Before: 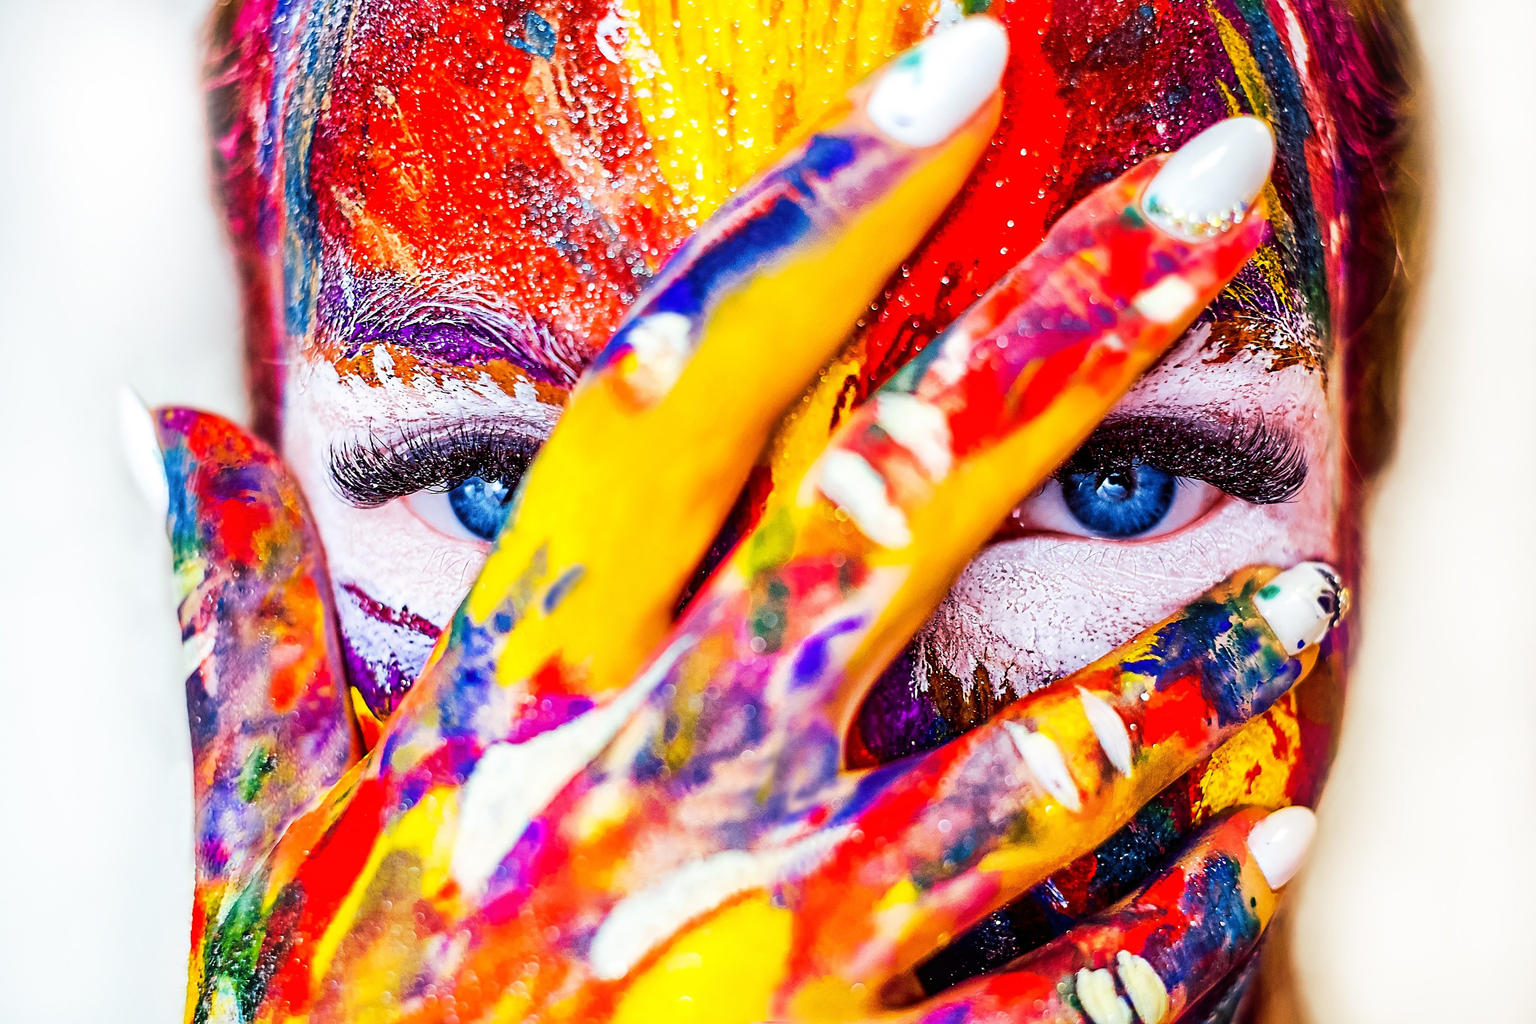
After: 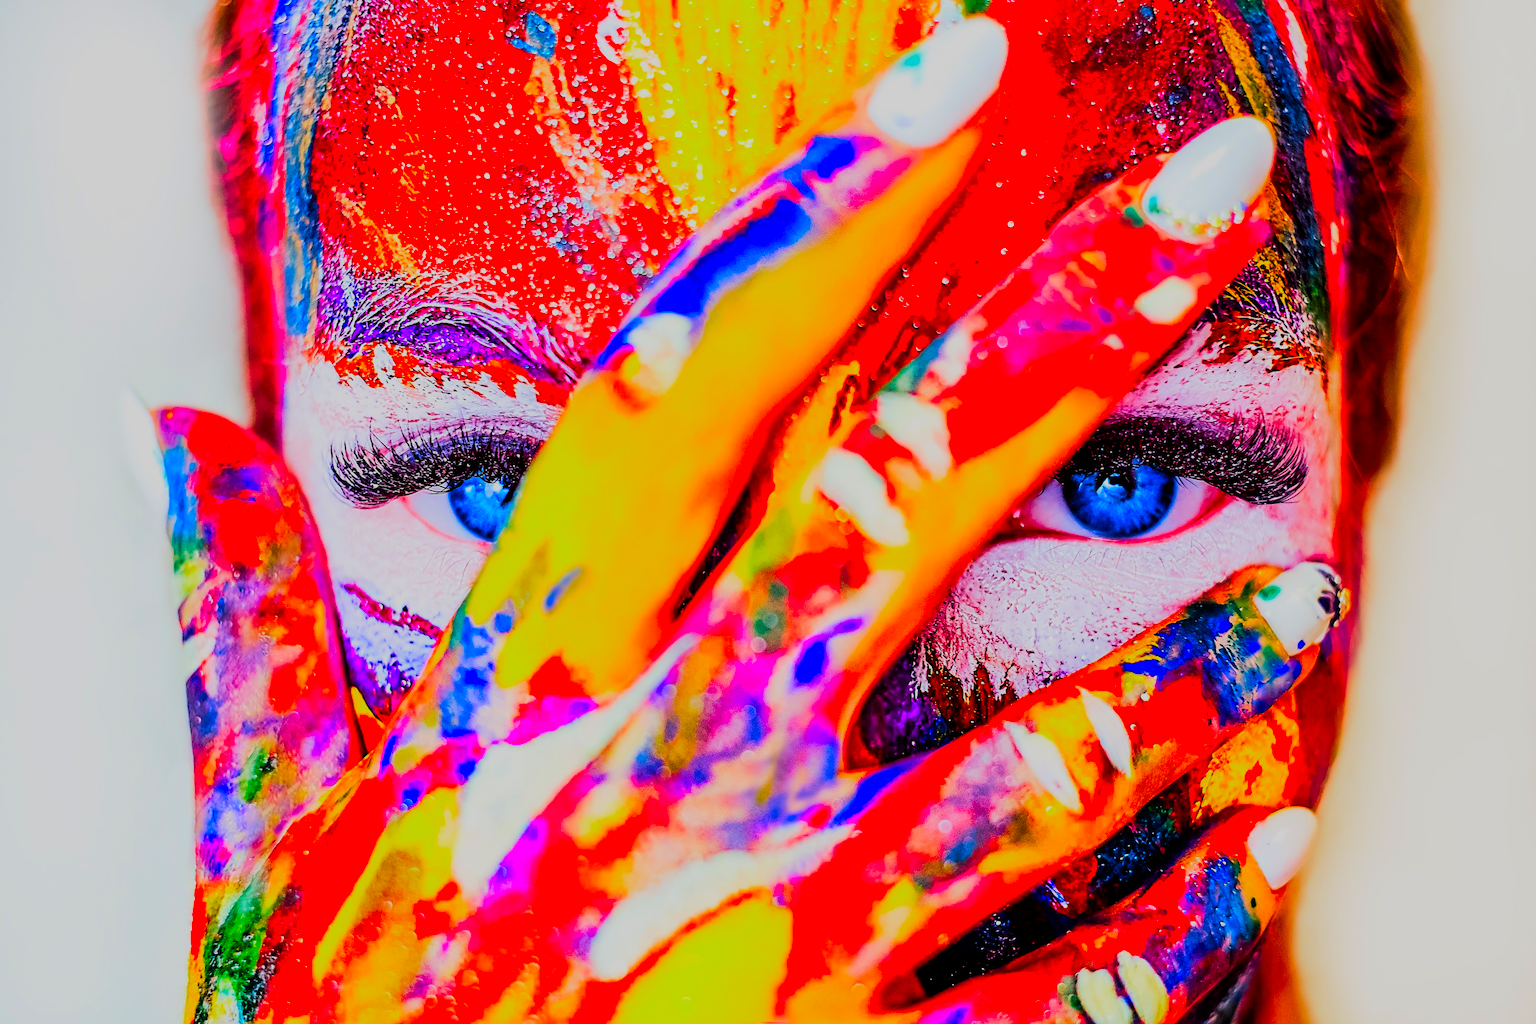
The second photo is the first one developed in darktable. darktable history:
filmic rgb: black relative exposure -7.13 EV, white relative exposure 5.39 EV, hardness 3.02
color correction: highlights b* 0.036, saturation 2.16
